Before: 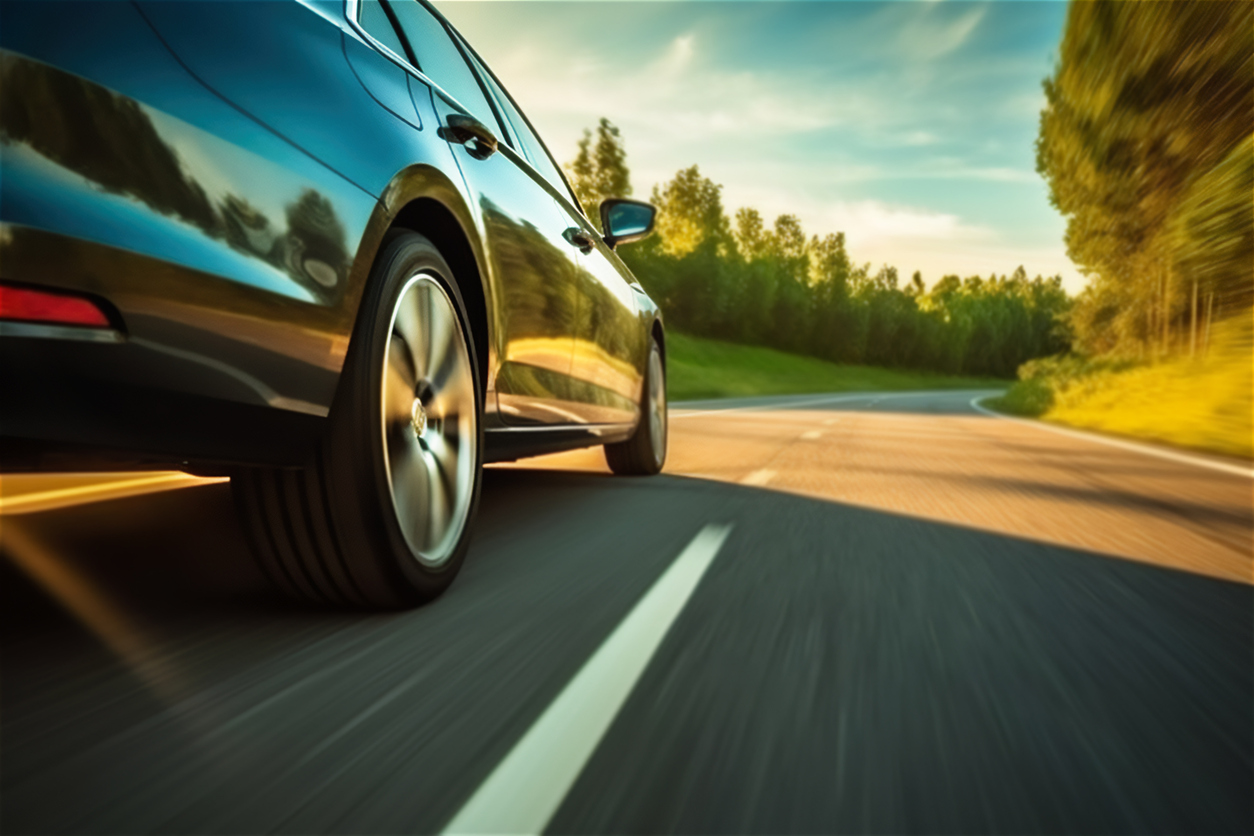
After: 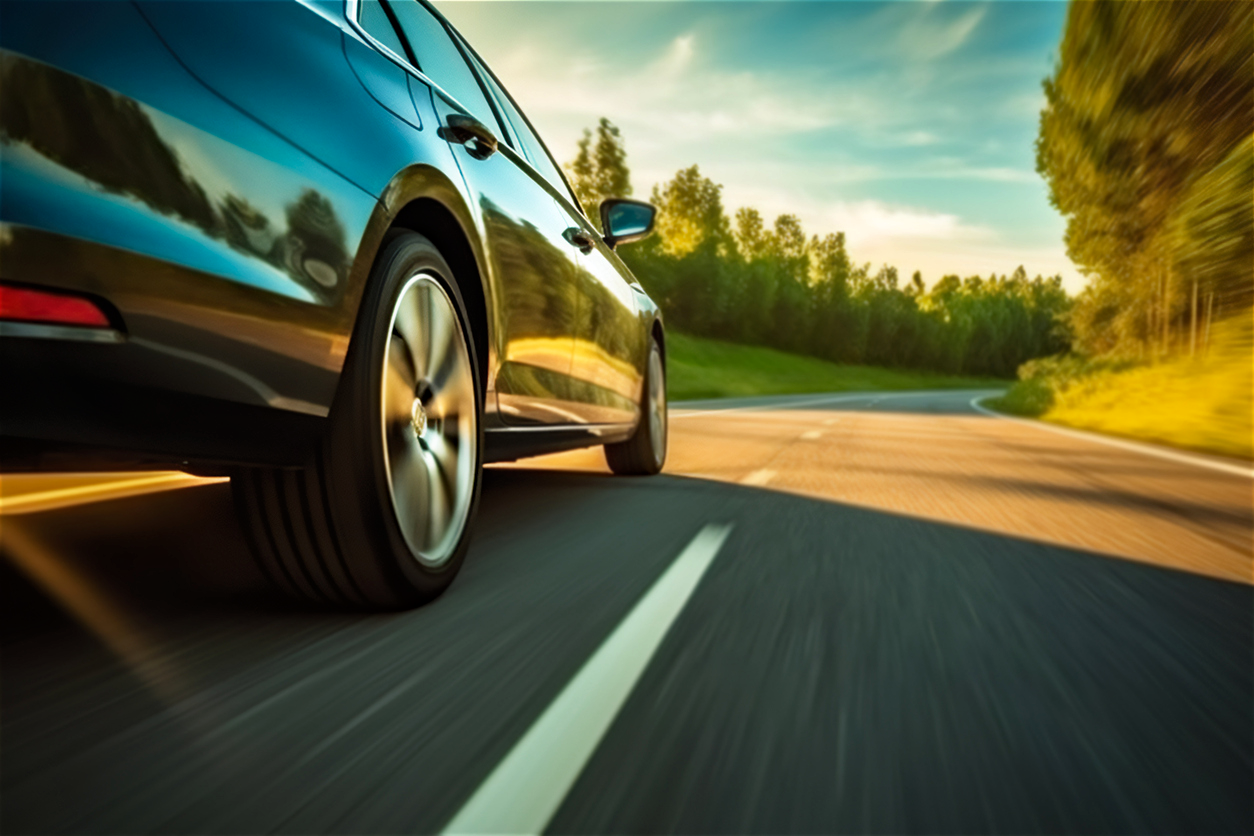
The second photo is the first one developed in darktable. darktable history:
haze removal: compatibility mode true, adaptive false
tone equalizer: -8 EV -0.55 EV
